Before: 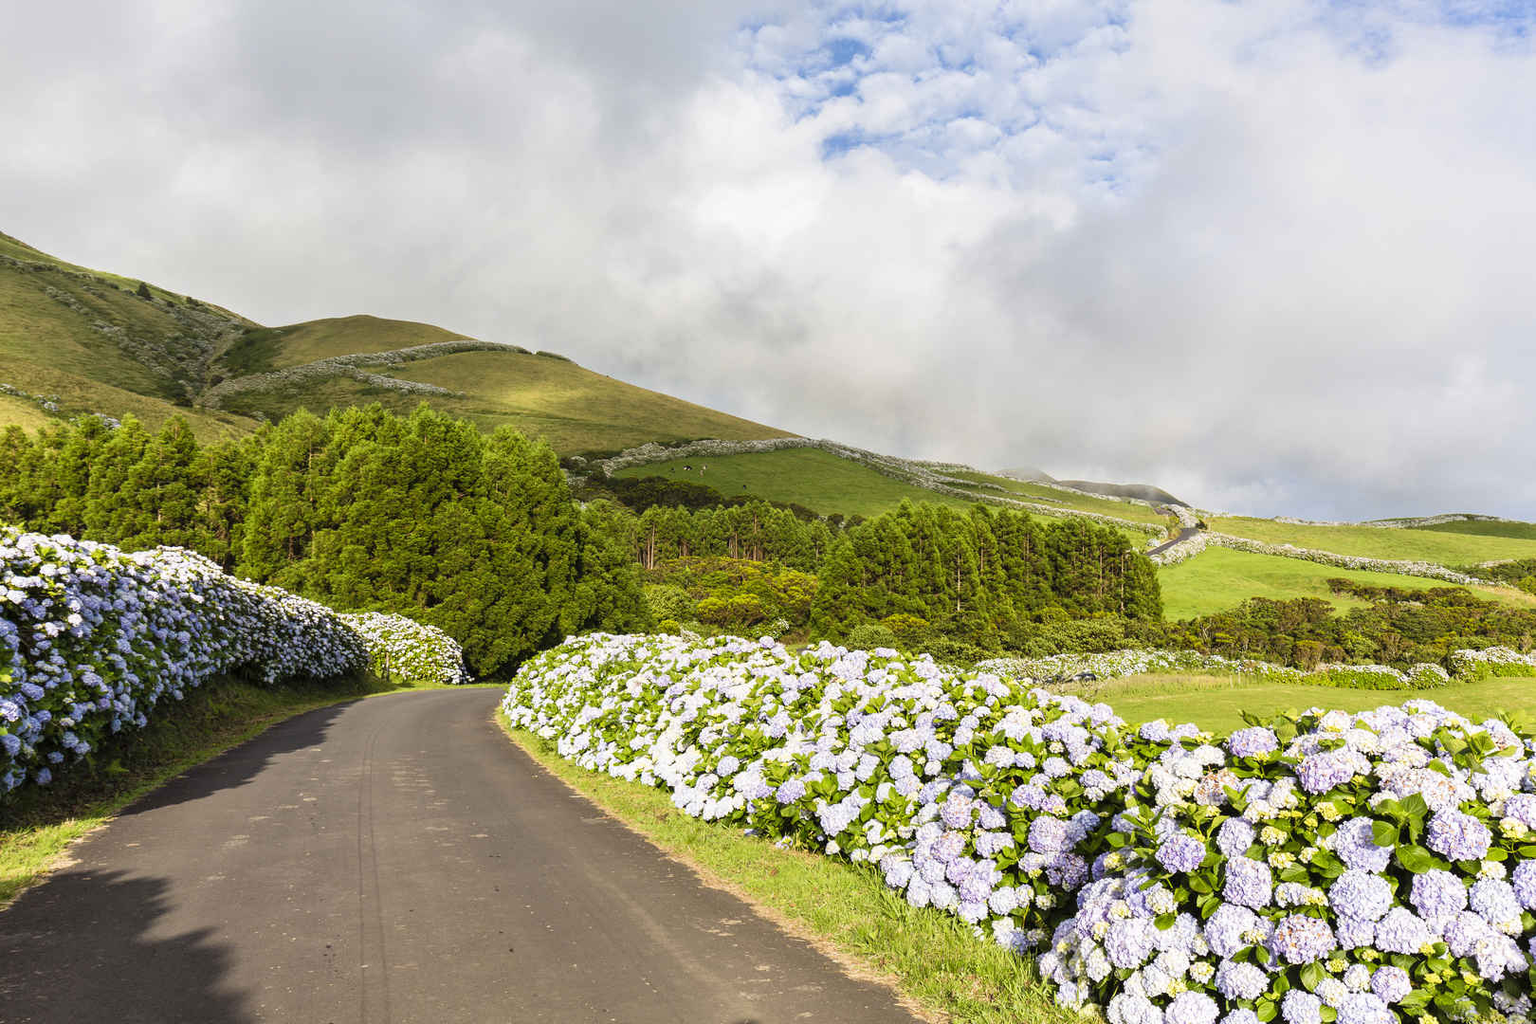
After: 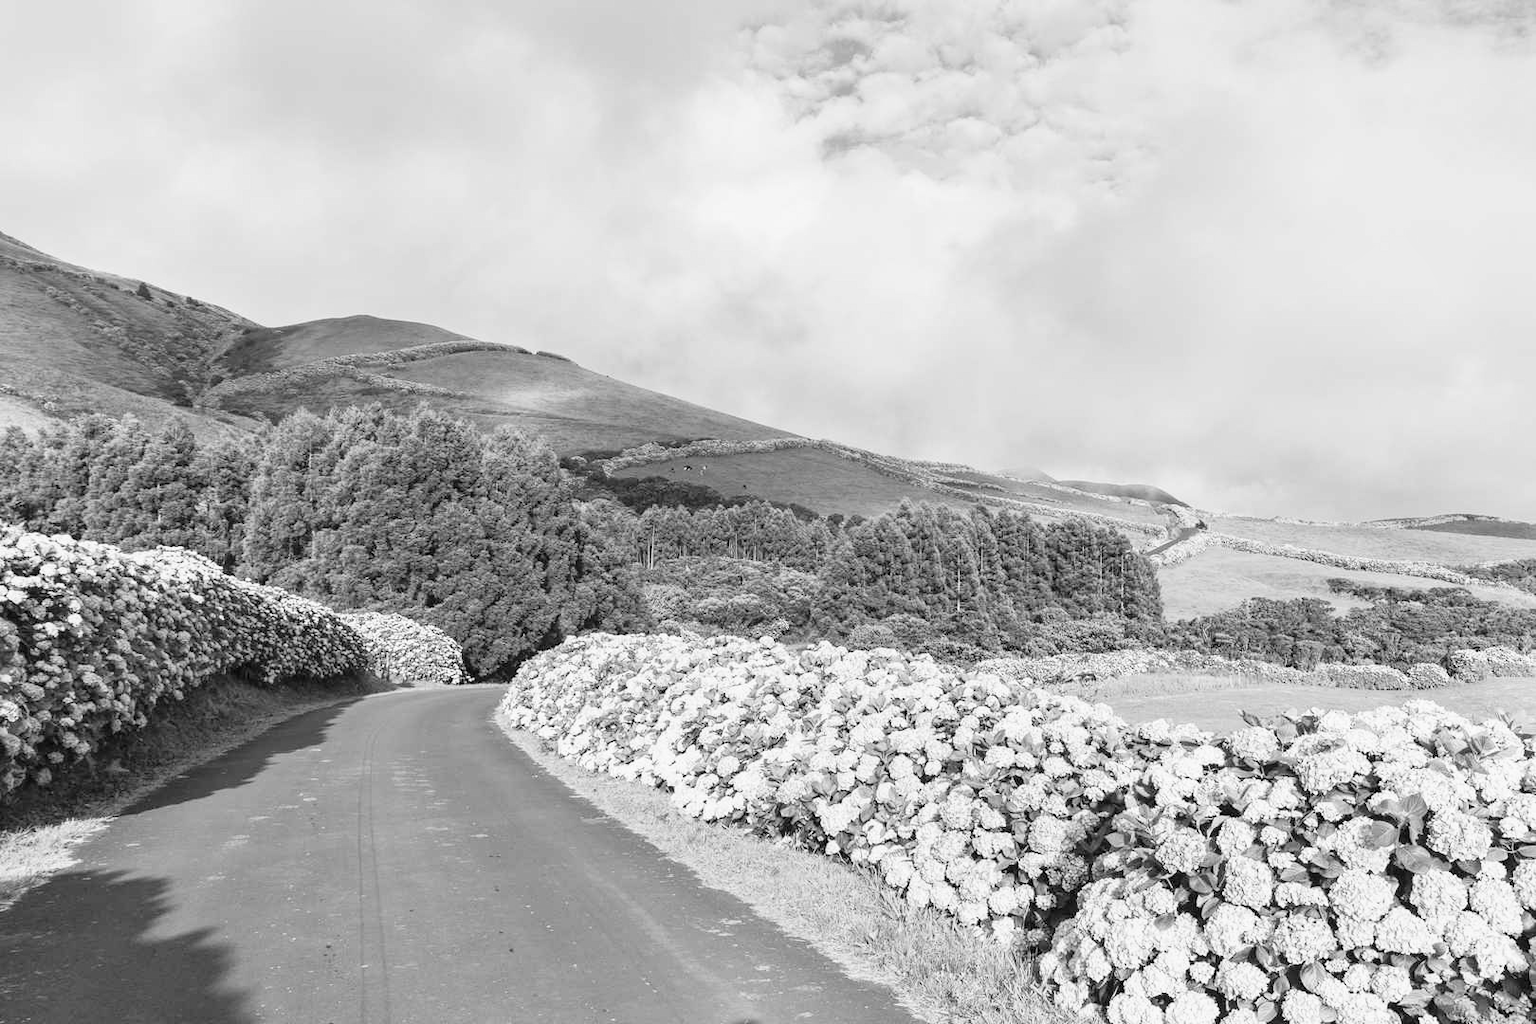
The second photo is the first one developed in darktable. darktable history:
contrast brightness saturation: contrast 0.14, brightness 0.21
monochrome: a 32, b 64, size 2.3
